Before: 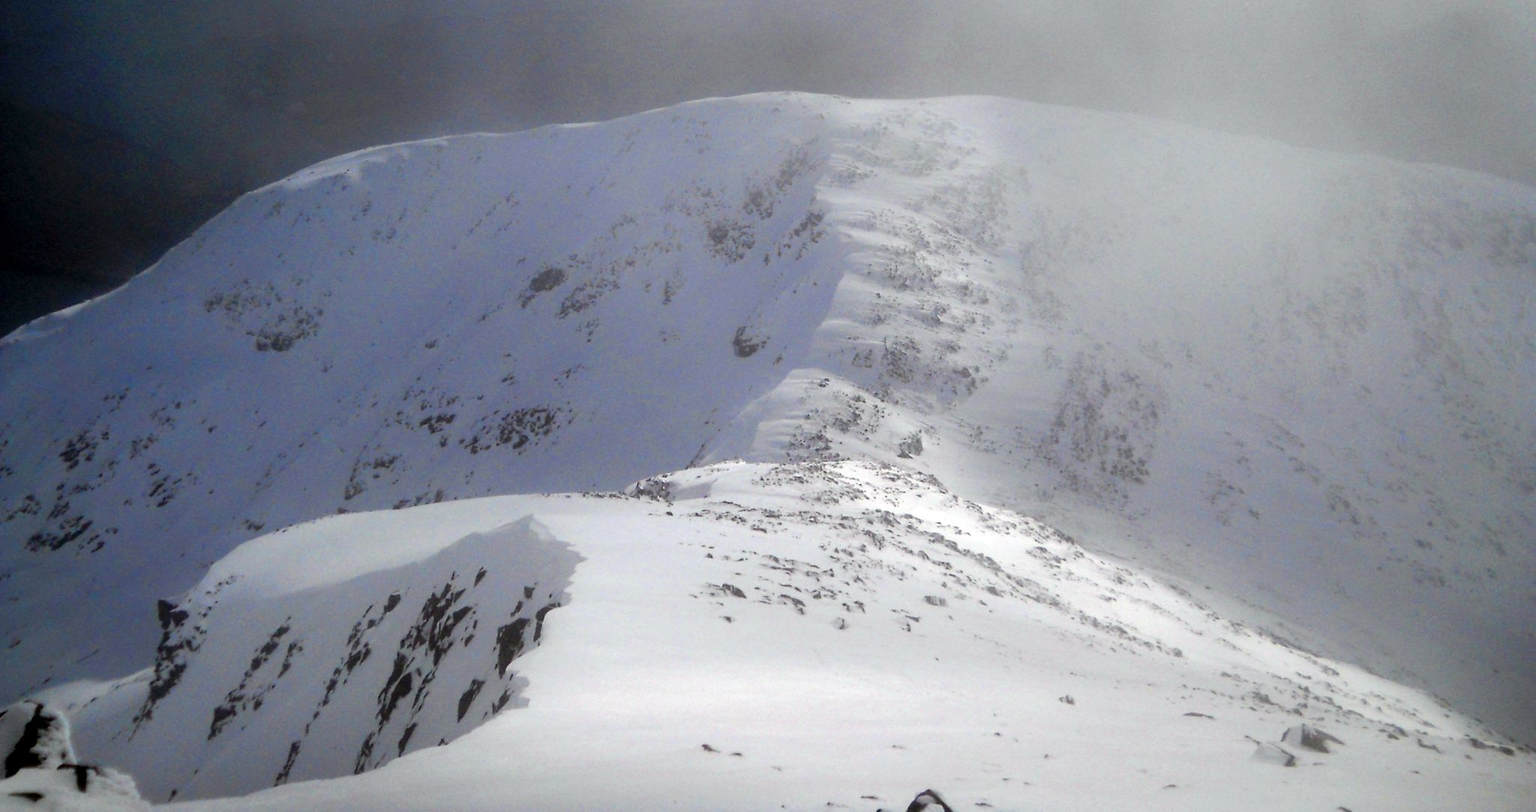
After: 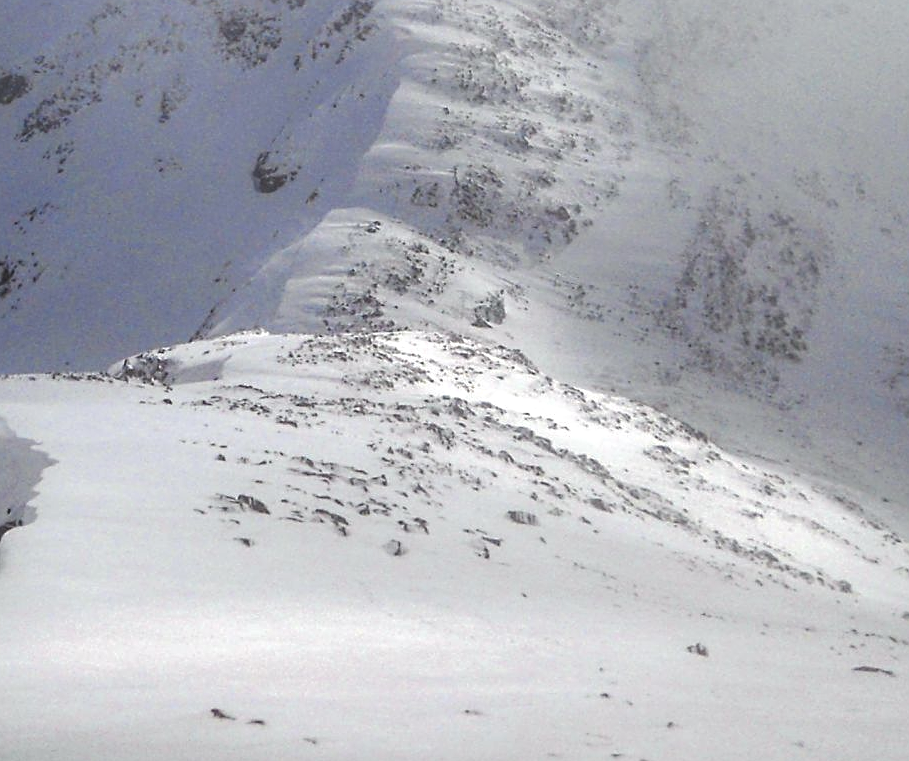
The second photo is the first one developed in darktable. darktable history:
exposure: black level correction -0.015, exposure -0.125 EV, compensate highlight preservation false
local contrast: highlights 99%, shadows 86%, detail 160%, midtone range 0.2
crop: left 35.432%, top 26.233%, right 20.145%, bottom 3.432%
sharpen: on, module defaults
